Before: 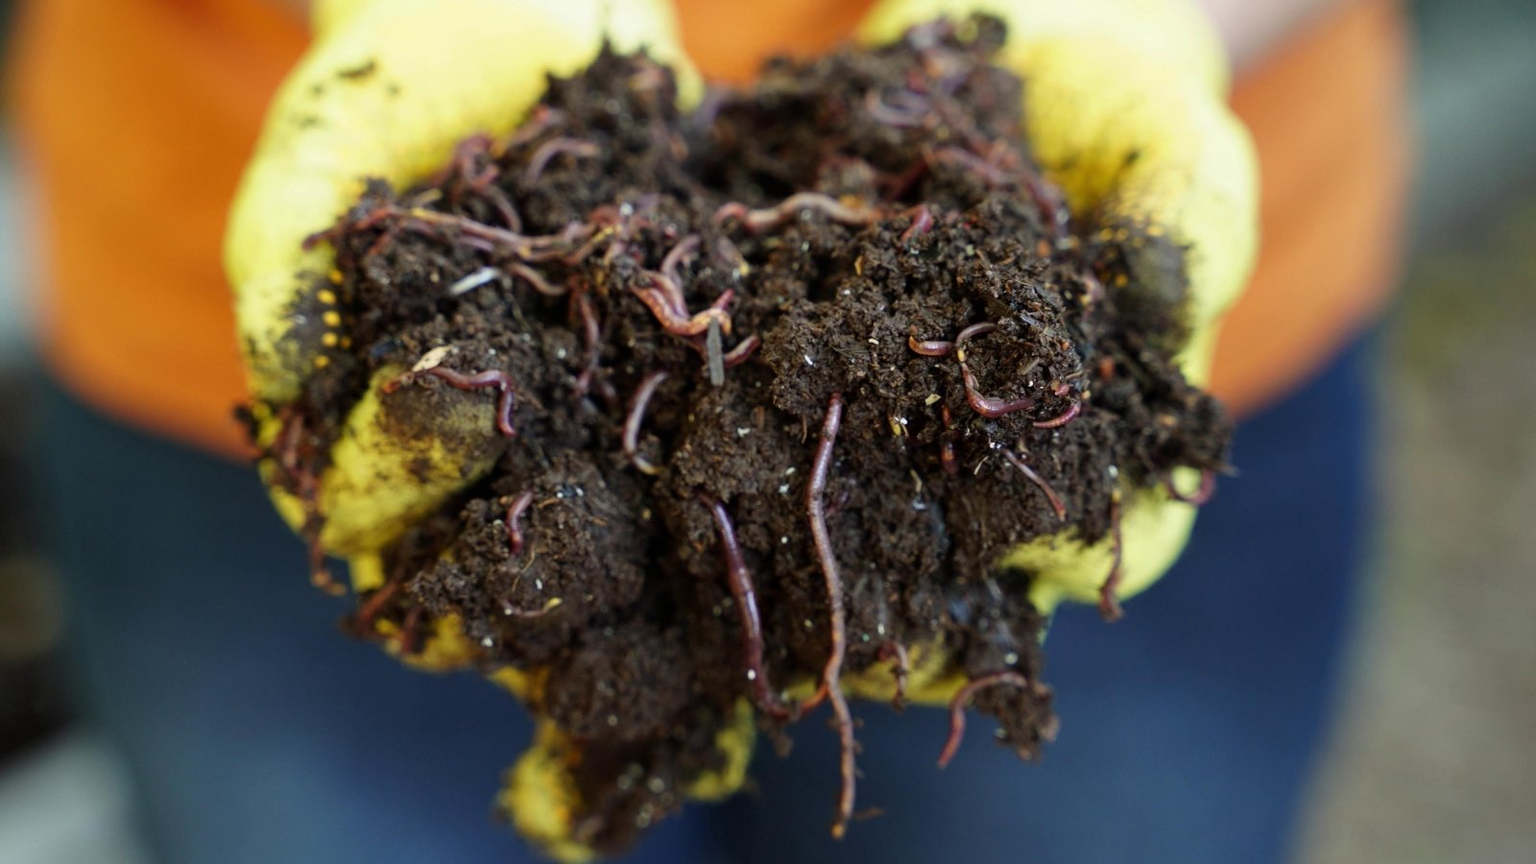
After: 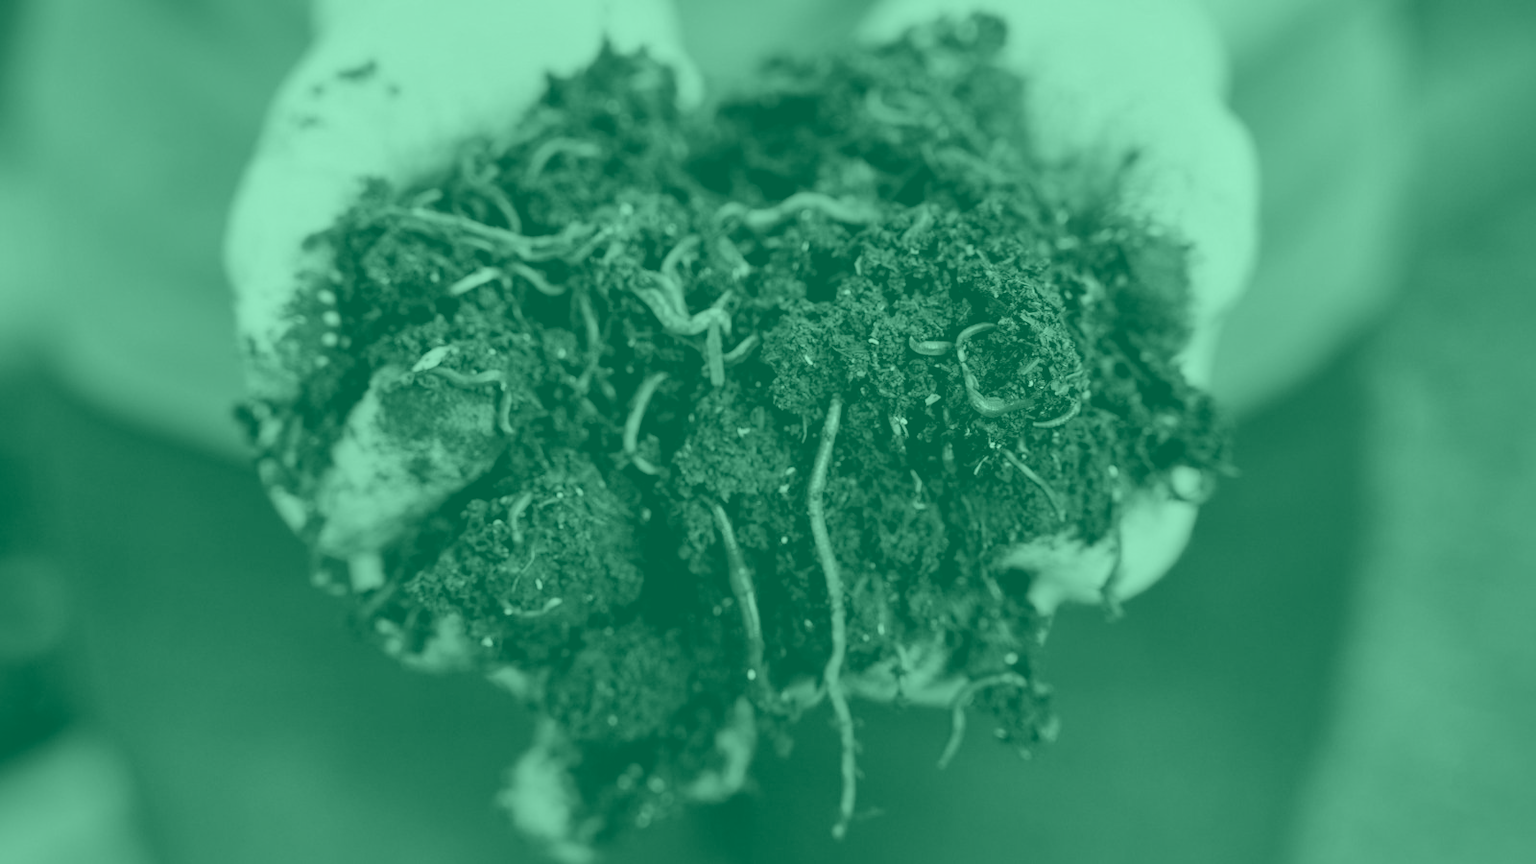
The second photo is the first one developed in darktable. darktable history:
color contrast: green-magenta contrast 0.3, blue-yellow contrast 0.15
local contrast: mode bilateral grid, contrast 50, coarseness 50, detail 150%, midtone range 0.2
colorize: hue 147.6°, saturation 65%, lightness 21.64%
